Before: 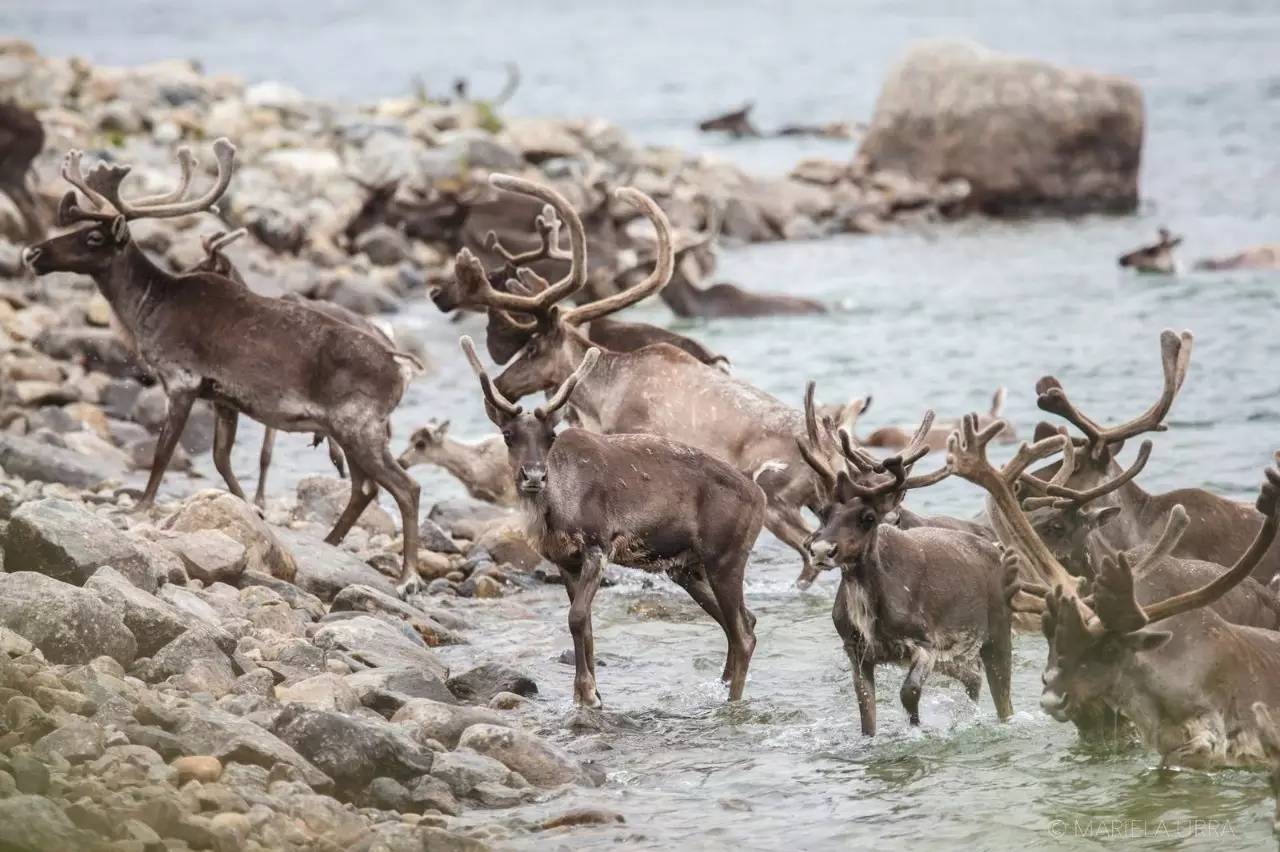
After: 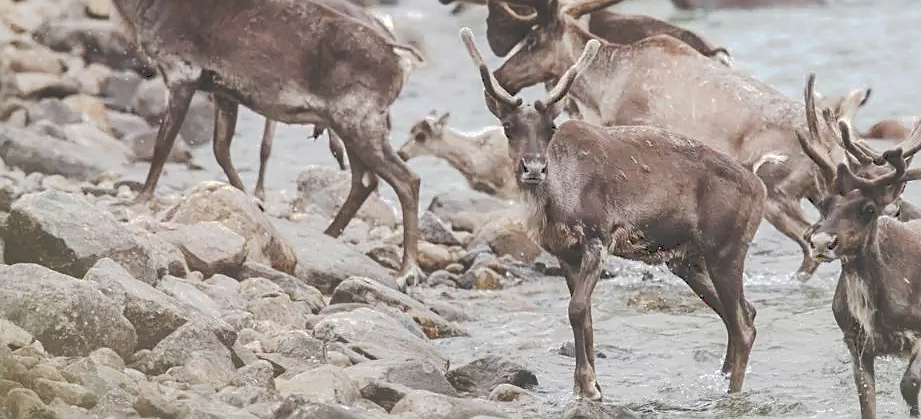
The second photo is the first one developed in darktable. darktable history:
crop: top 36.201%, right 28.045%, bottom 14.552%
sharpen: on, module defaults
tone curve: curves: ch0 [(0, 0) (0.003, 0.217) (0.011, 0.217) (0.025, 0.229) (0.044, 0.243) (0.069, 0.253) (0.1, 0.265) (0.136, 0.281) (0.177, 0.305) (0.224, 0.331) (0.277, 0.369) (0.335, 0.415) (0.399, 0.472) (0.468, 0.543) (0.543, 0.609) (0.623, 0.676) (0.709, 0.734) (0.801, 0.798) (0.898, 0.849) (1, 1)], preserve colors none
